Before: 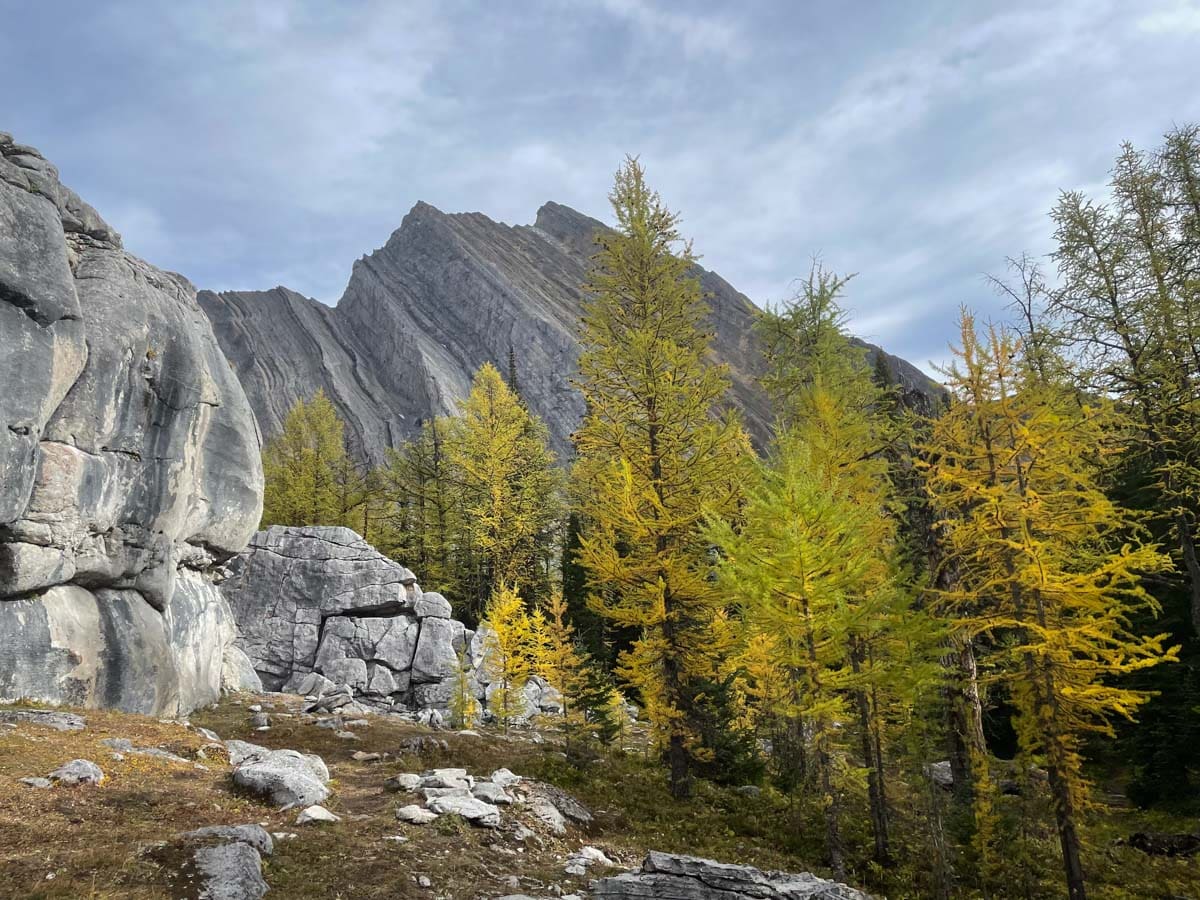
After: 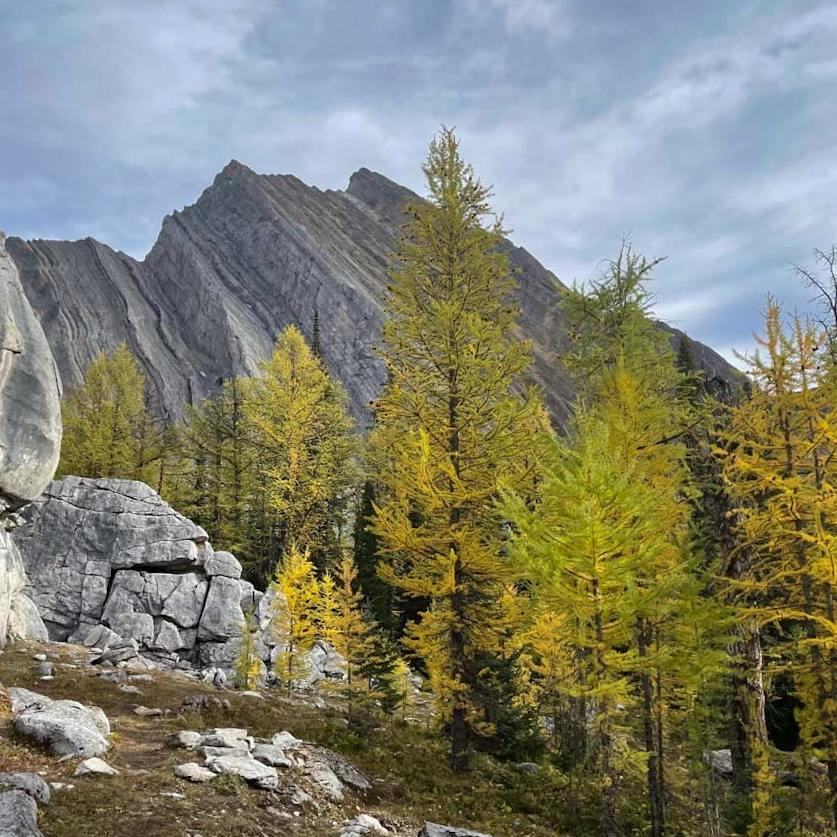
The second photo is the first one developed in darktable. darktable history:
shadows and highlights: shadows 49, highlights -41, soften with gaussian
crop and rotate: angle -3.27°, left 14.277%, top 0.028%, right 10.766%, bottom 0.028%
haze removal: compatibility mode true, adaptive false
